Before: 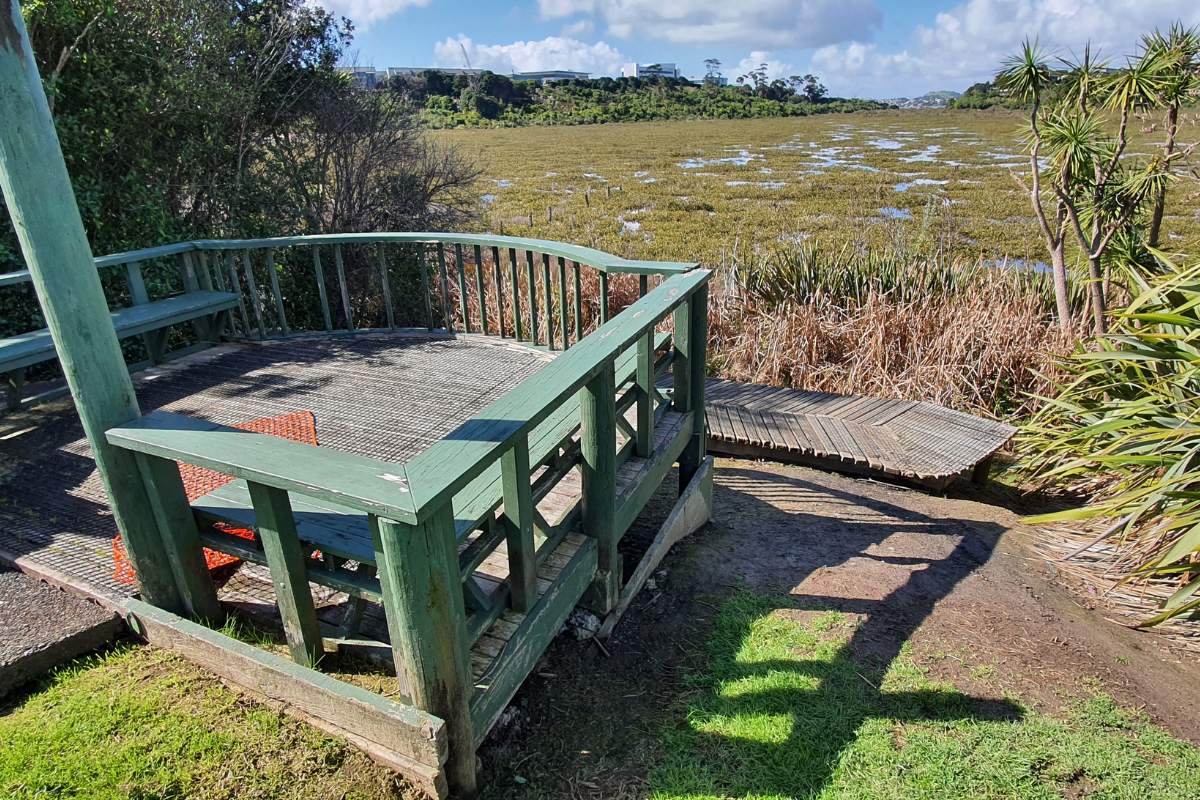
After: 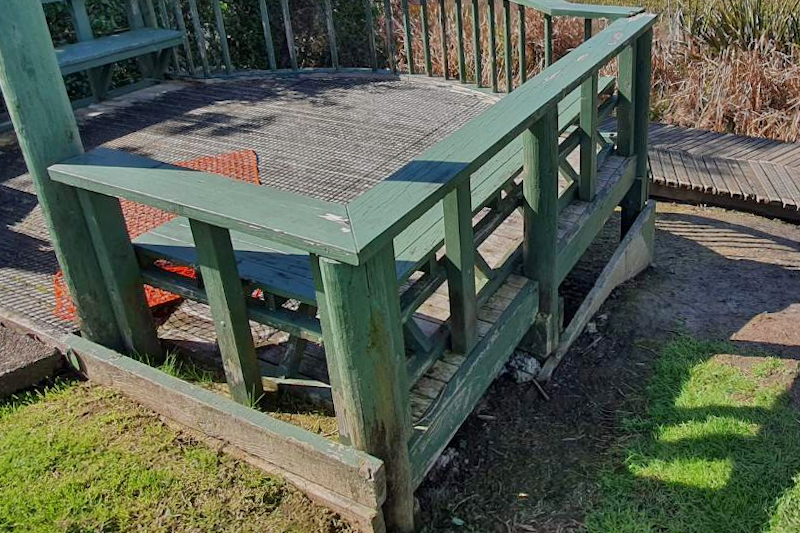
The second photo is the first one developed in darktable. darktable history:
tone equalizer: -8 EV 0.25 EV, -7 EV 0.417 EV, -6 EV 0.417 EV, -5 EV 0.25 EV, -3 EV -0.25 EV, -2 EV -0.417 EV, -1 EV -0.417 EV, +0 EV -0.25 EV, edges refinement/feathering 500, mask exposure compensation -1.57 EV, preserve details guided filter
crop and rotate: angle -0.82°, left 3.85%, top 31.828%, right 27.992%
